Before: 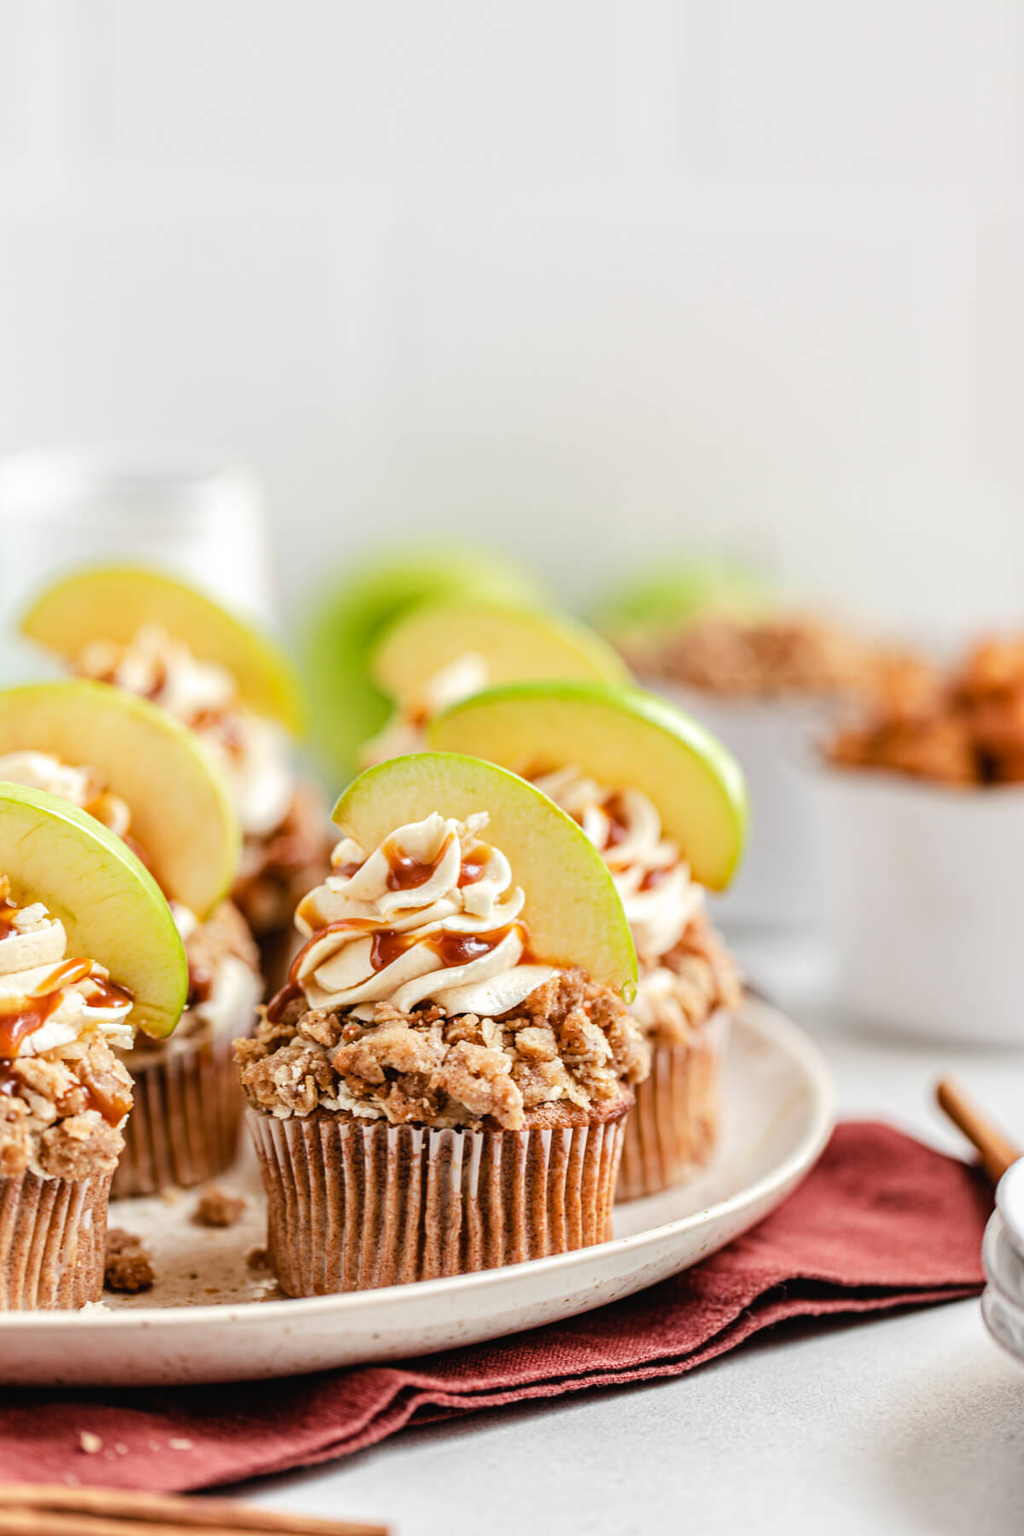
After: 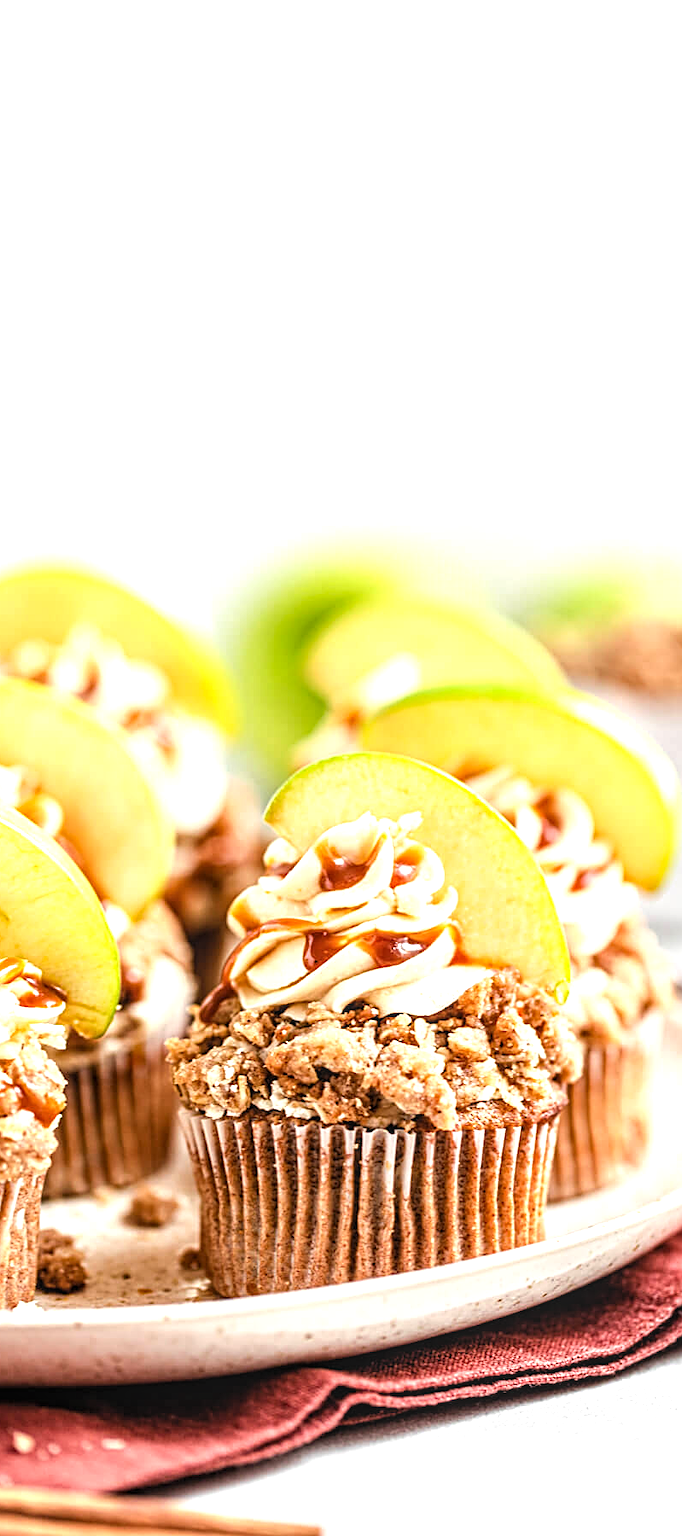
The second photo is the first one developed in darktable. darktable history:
levels: levels [0.026, 0.507, 0.987]
sharpen: on, module defaults
local contrast: on, module defaults
exposure: black level correction 0, exposure 0.7 EV, compensate exposure bias true, compensate highlight preservation false
crop and rotate: left 6.617%, right 26.717%
